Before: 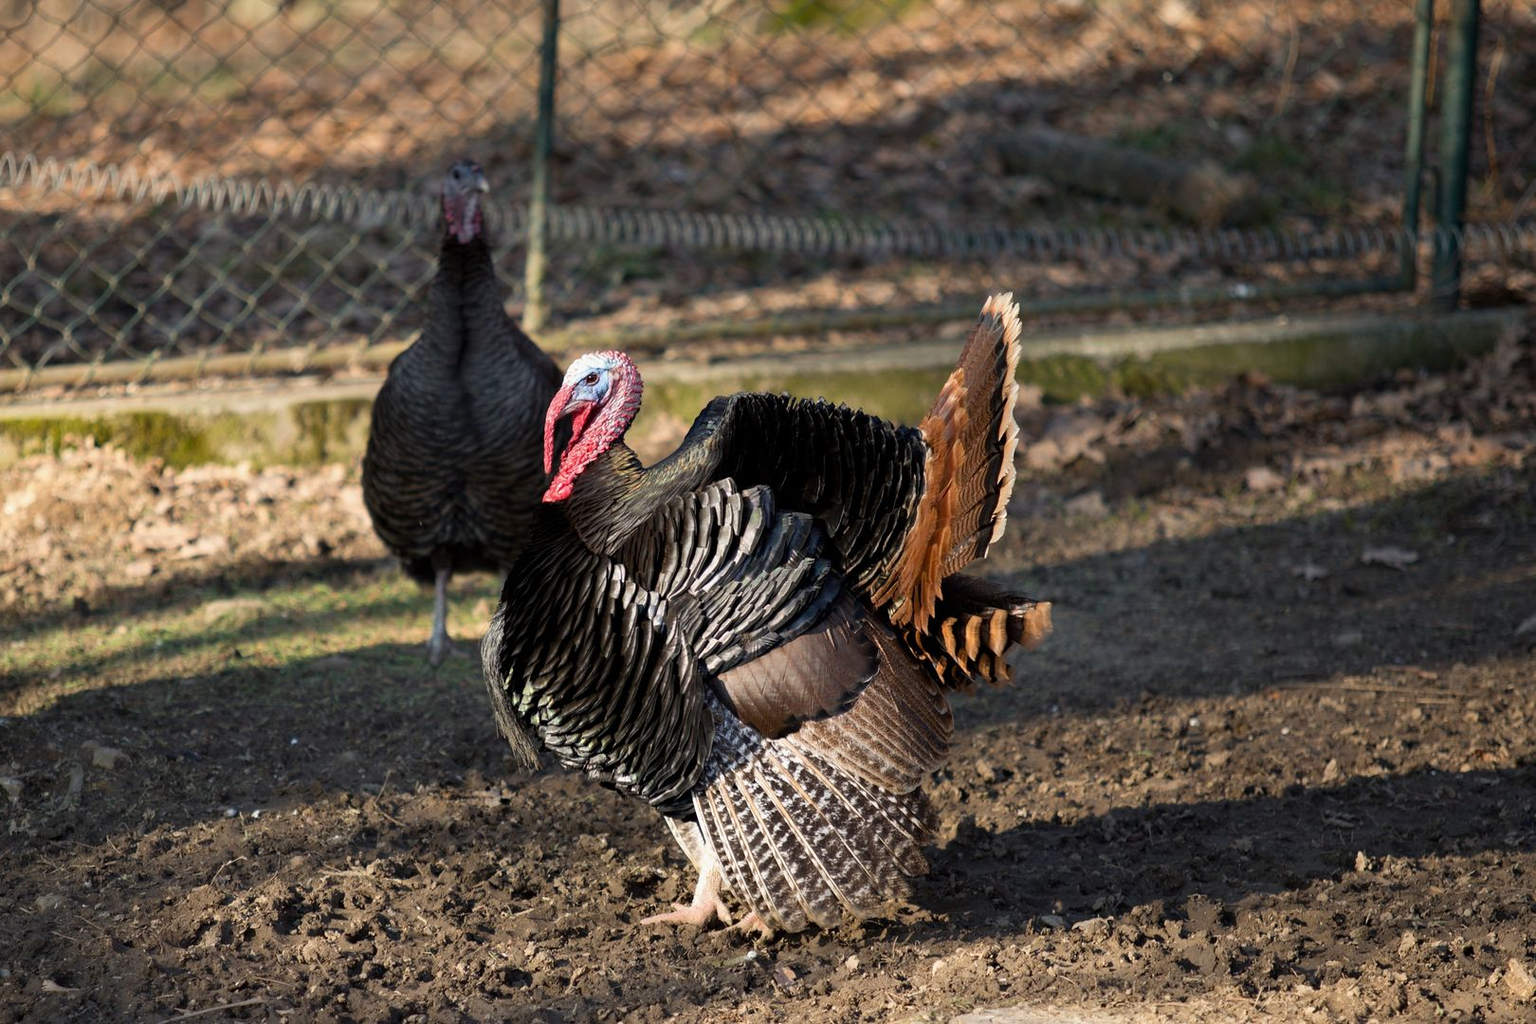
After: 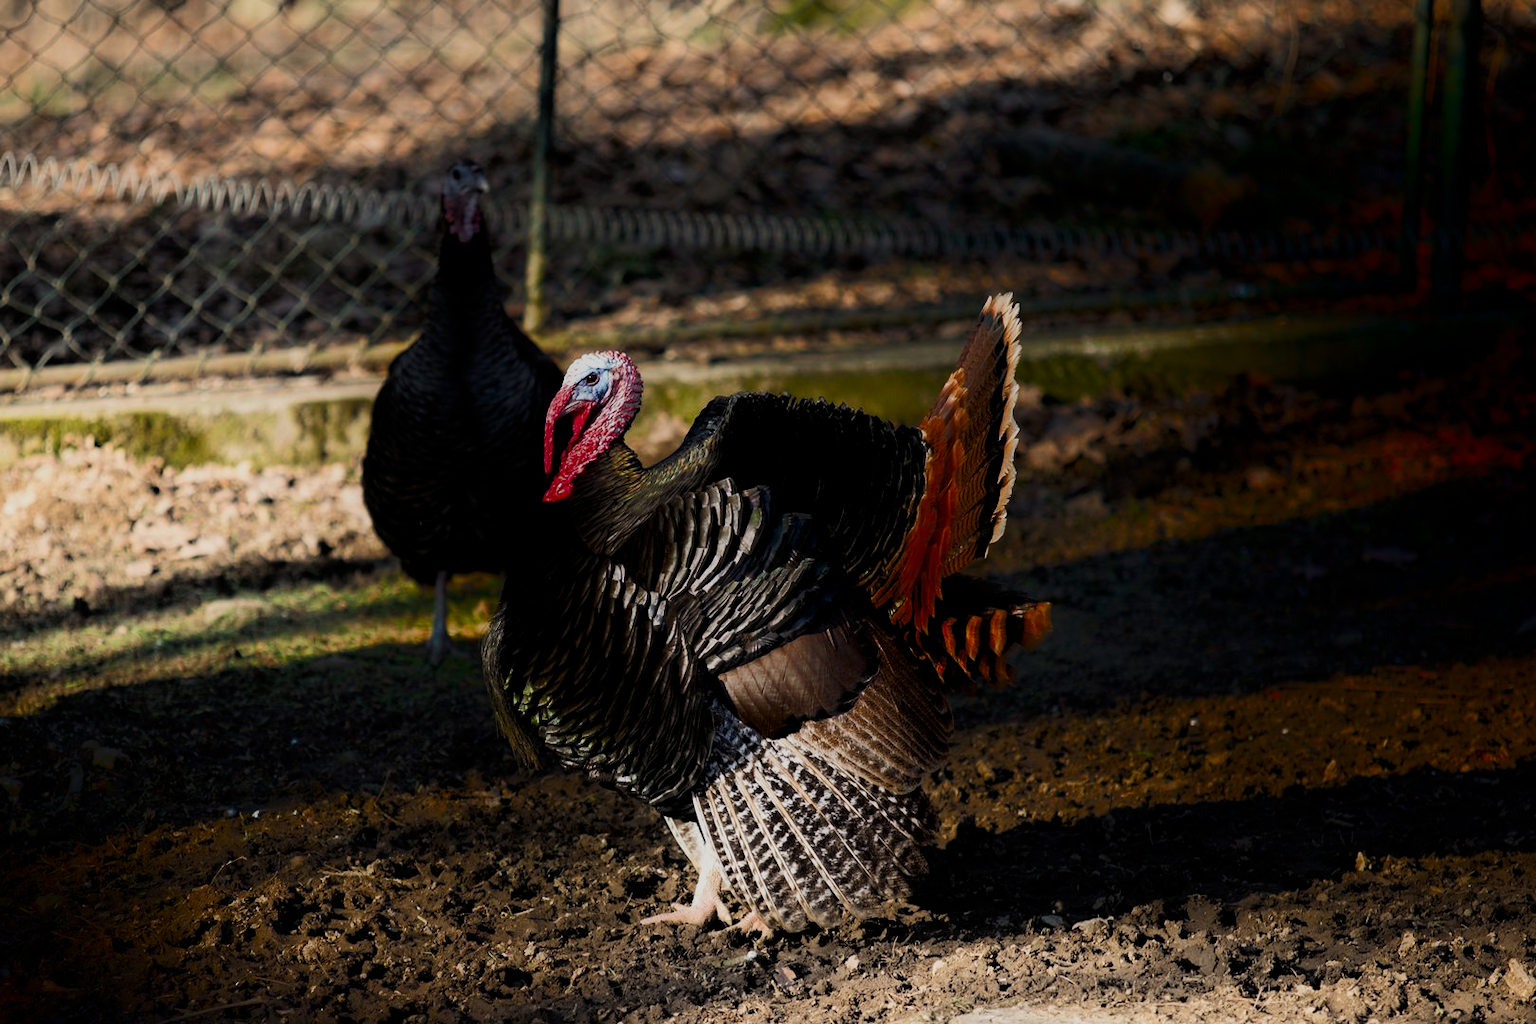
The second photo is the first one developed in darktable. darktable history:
shadows and highlights: shadows -86.77, highlights -35.9, soften with gaussian
filmic rgb: black relative exposure -5.14 EV, white relative exposure 3.98 EV, hardness 2.9, contrast 1.301, highlights saturation mix -30.07%, iterations of high-quality reconstruction 0
